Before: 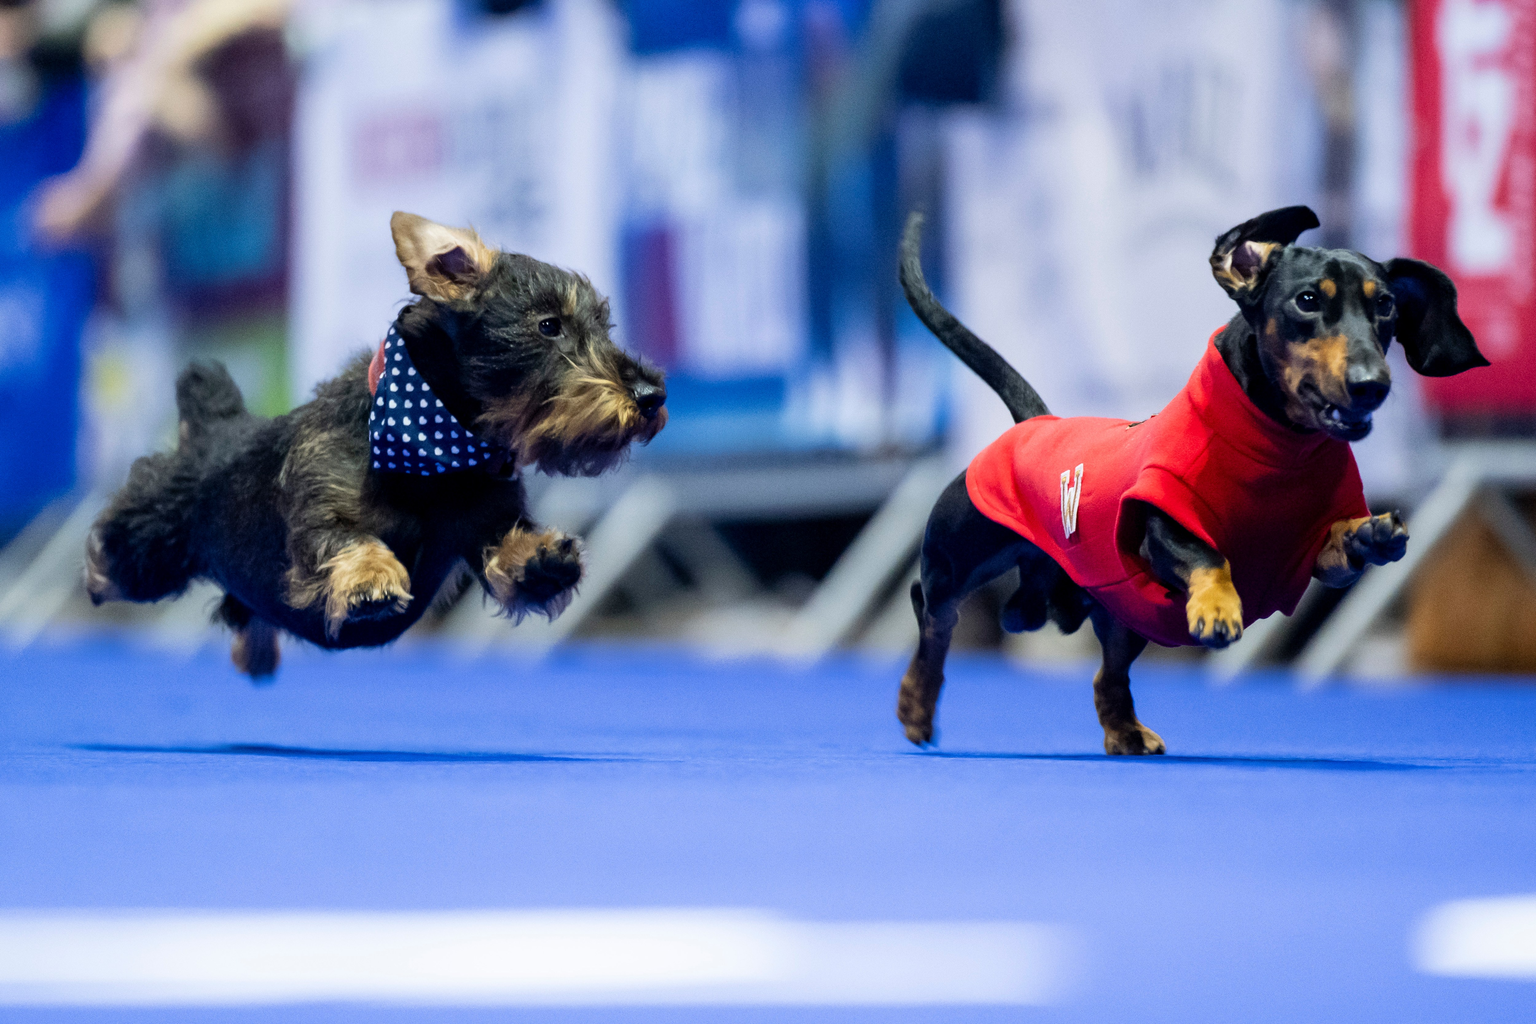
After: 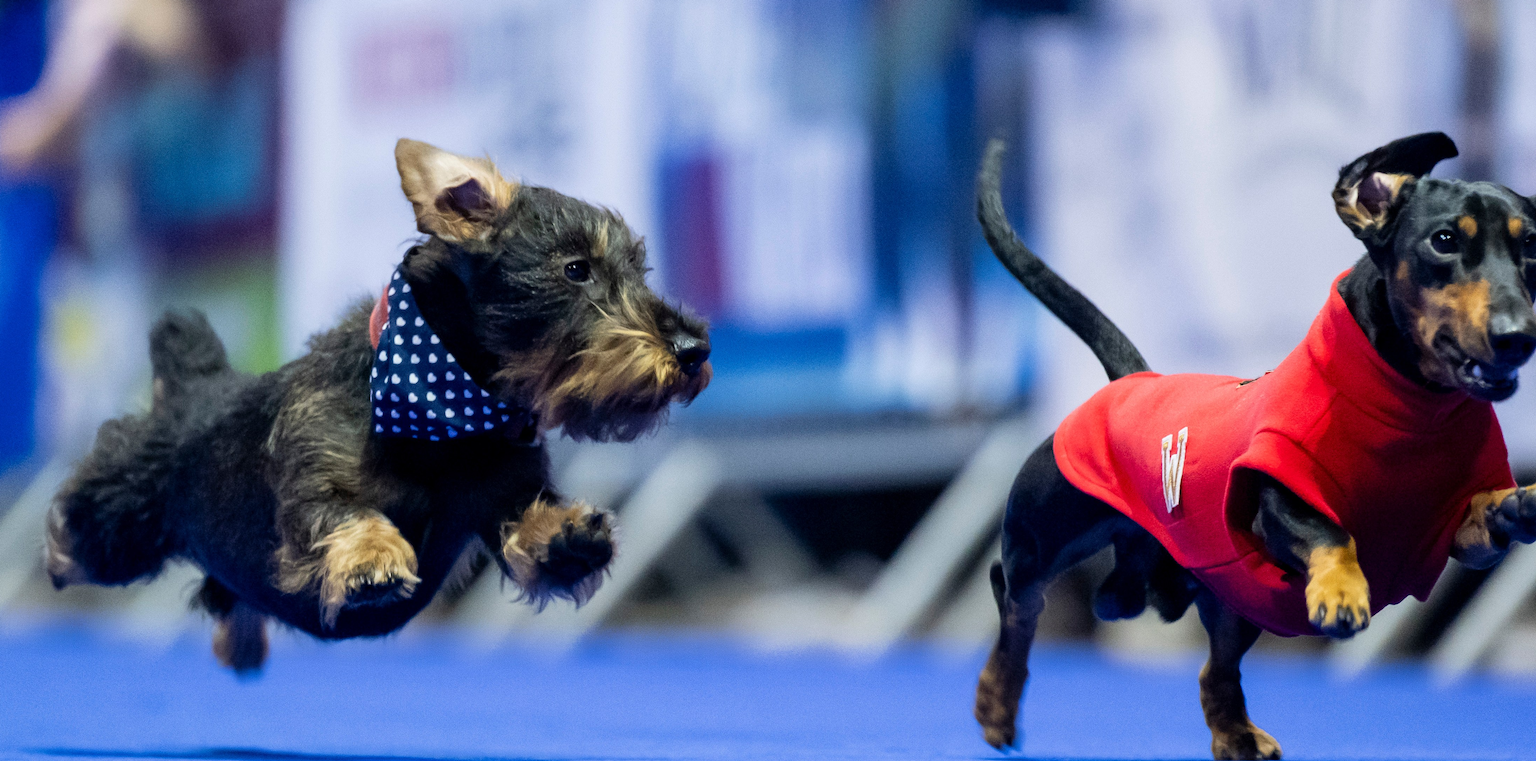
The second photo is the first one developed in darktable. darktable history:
crop: left 2.991%, top 8.872%, right 9.614%, bottom 26.106%
